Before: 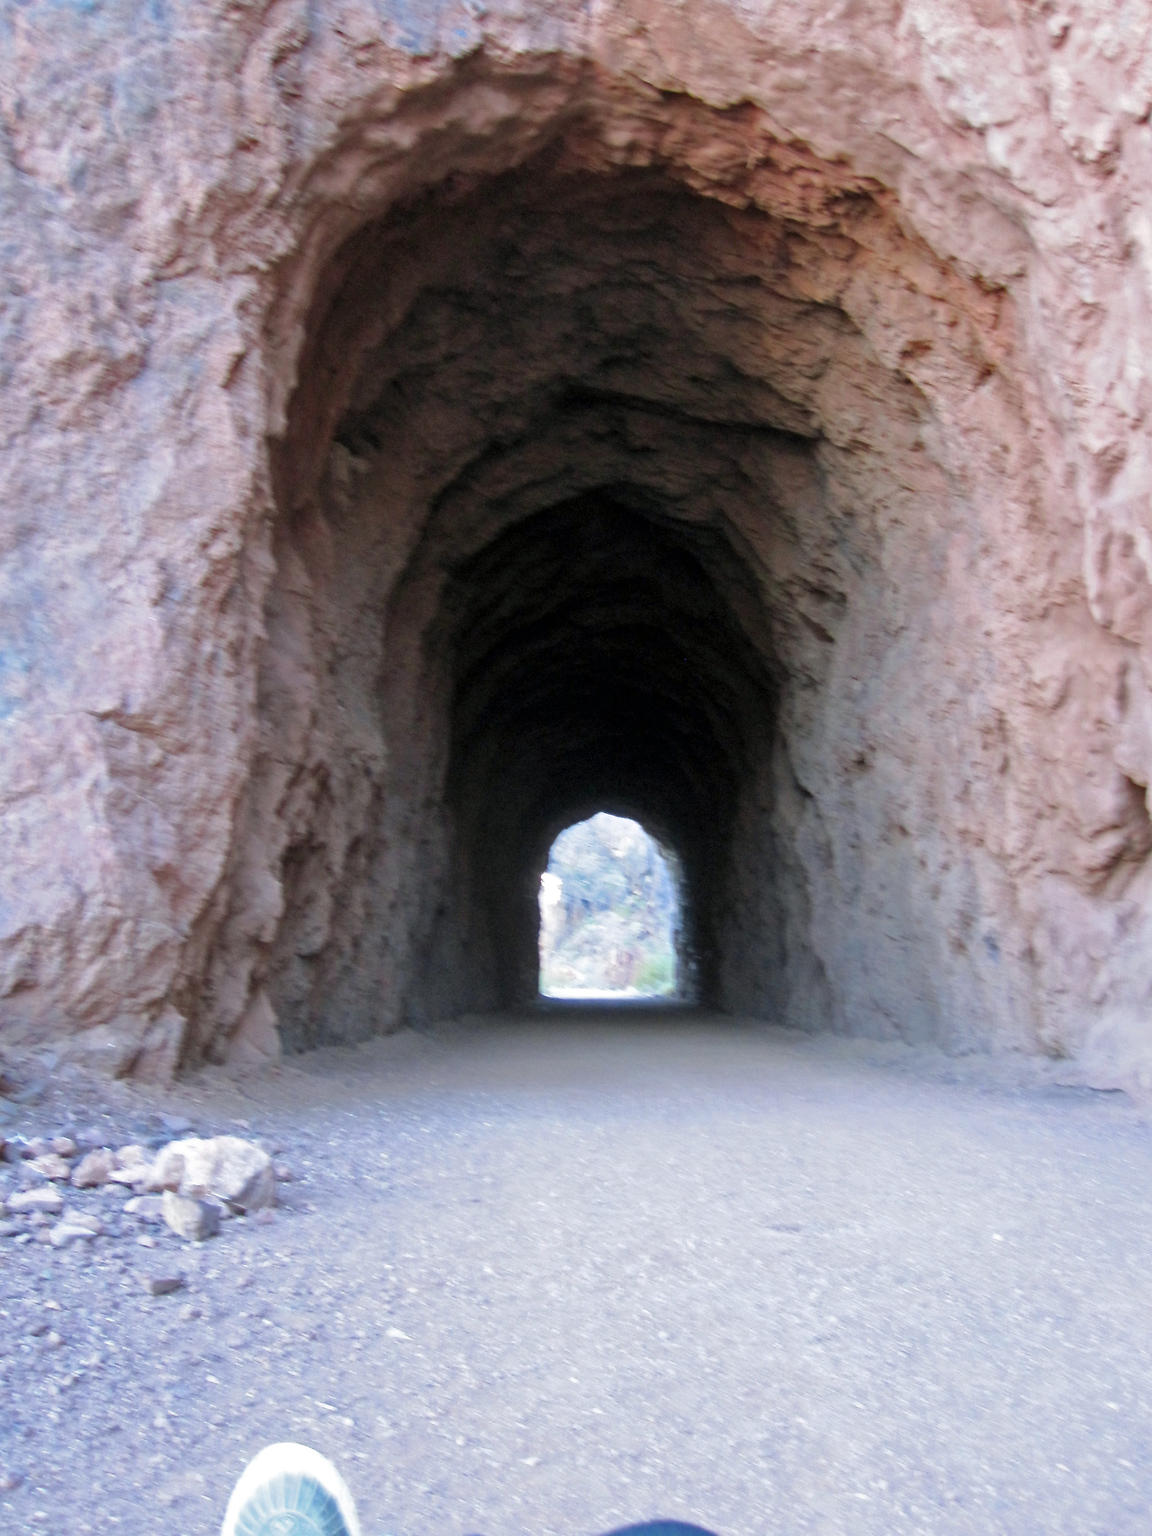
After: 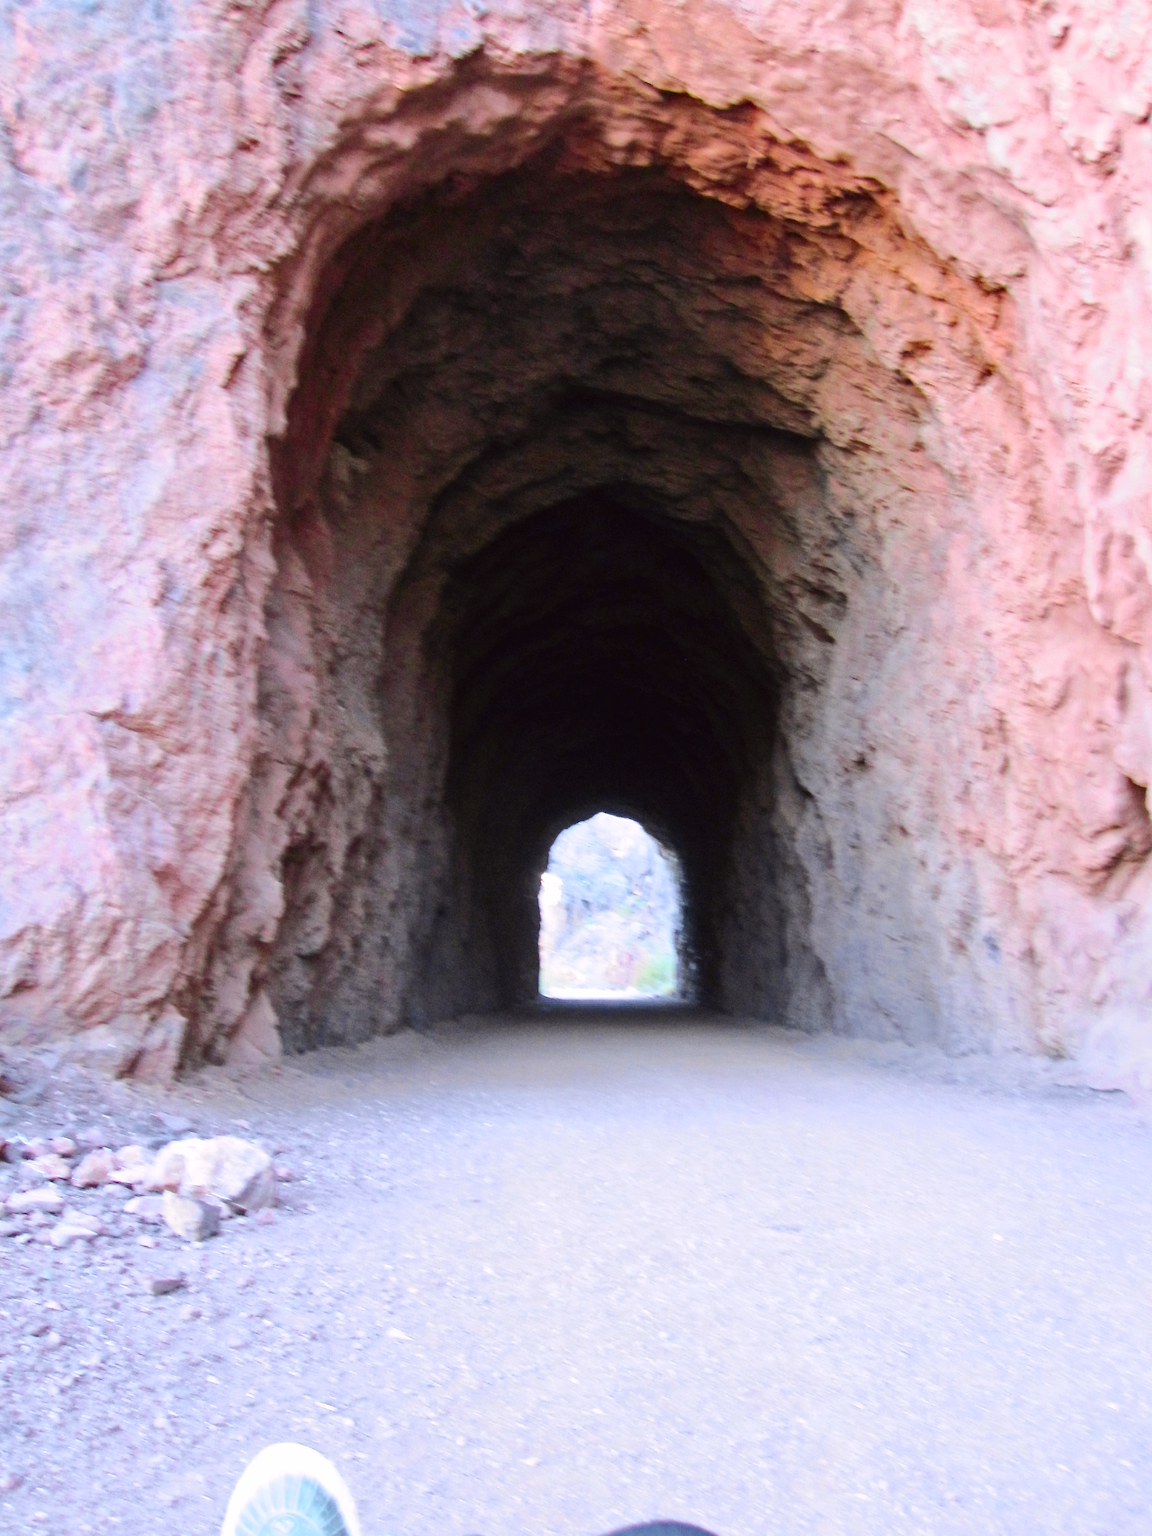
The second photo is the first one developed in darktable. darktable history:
tone curve: curves: ch0 [(0, 0.023) (0.103, 0.087) (0.295, 0.297) (0.445, 0.531) (0.553, 0.665) (0.735, 0.843) (0.994, 1)]; ch1 [(0, 0) (0.414, 0.395) (0.447, 0.447) (0.485, 0.5) (0.512, 0.524) (0.542, 0.581) (0.581, 0.632) (0.646, 0.715) (1, 1)]; ch2 [(0, 0) (0.369, 0.388) (0.449, 0.431) (0.478, 0.471) (0.516, 0.517) (0.579, 0.624) (0.674, 0.775) (1, 1)], color space Lab, independent channels, preserve colors none
